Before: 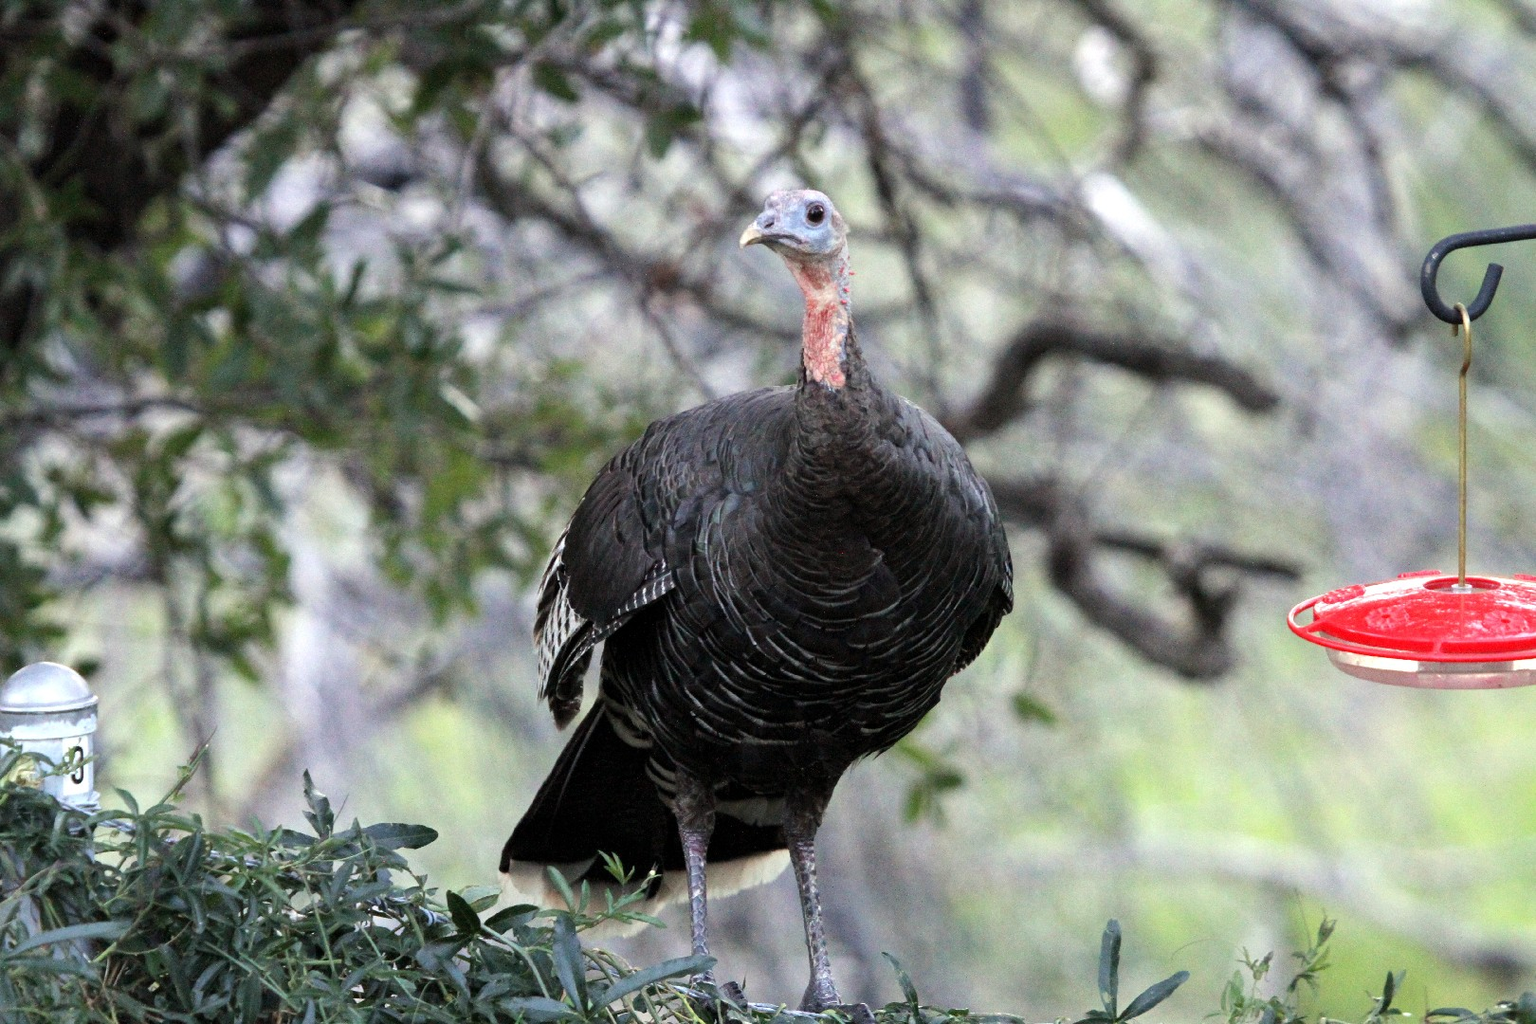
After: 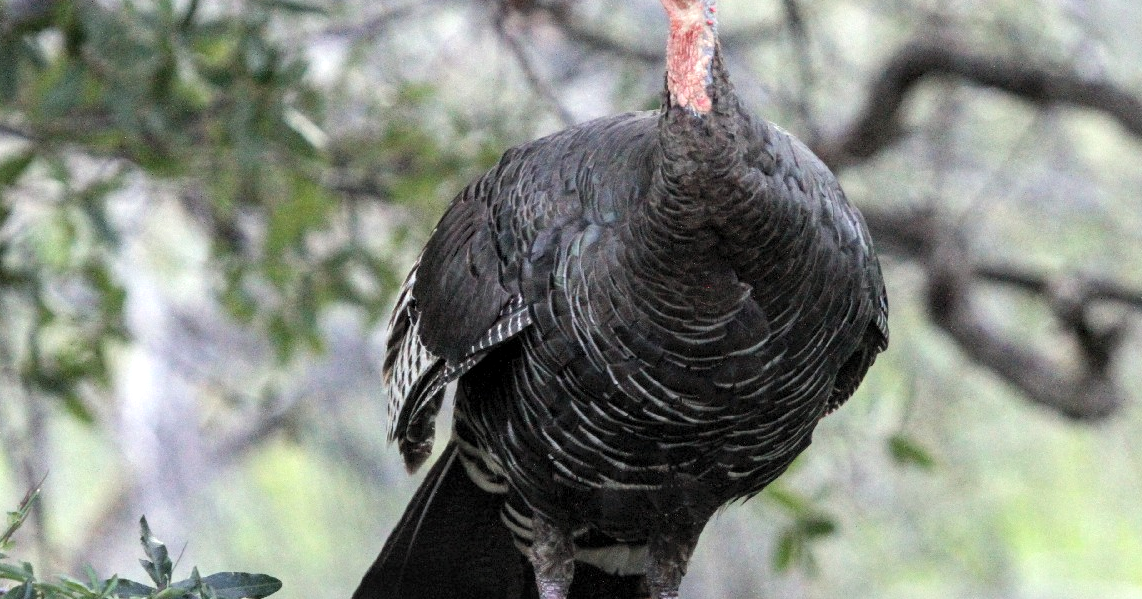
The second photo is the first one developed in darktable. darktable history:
tone equalizer: on, module defaults
crop: left 11.142%, top 27.418%, right 18.326%, bottom 17.105%
local contrast: detail 130%
contrast brightness saturation: brightness 0.14
